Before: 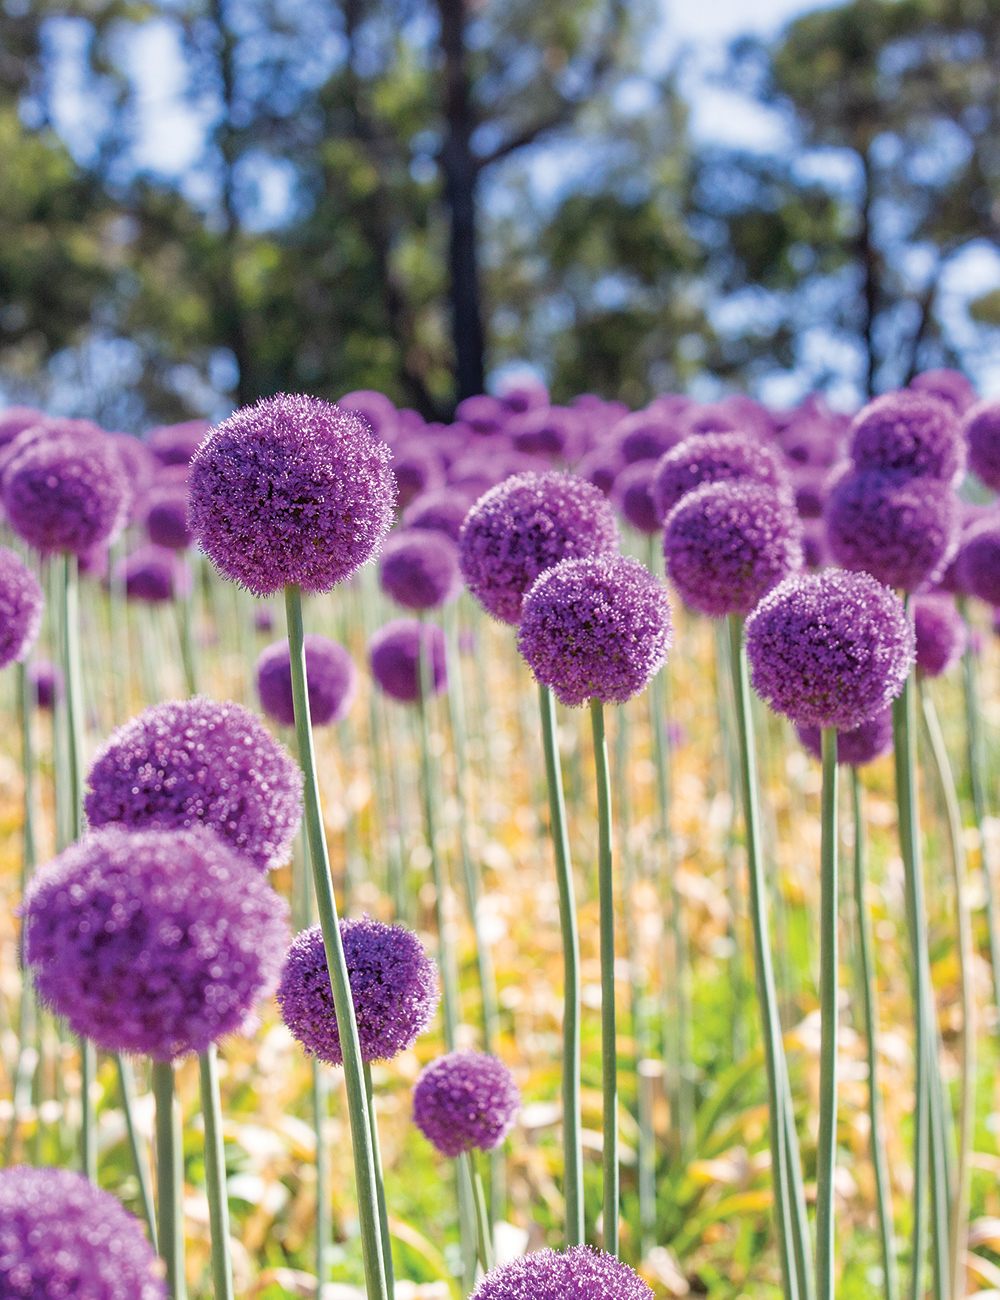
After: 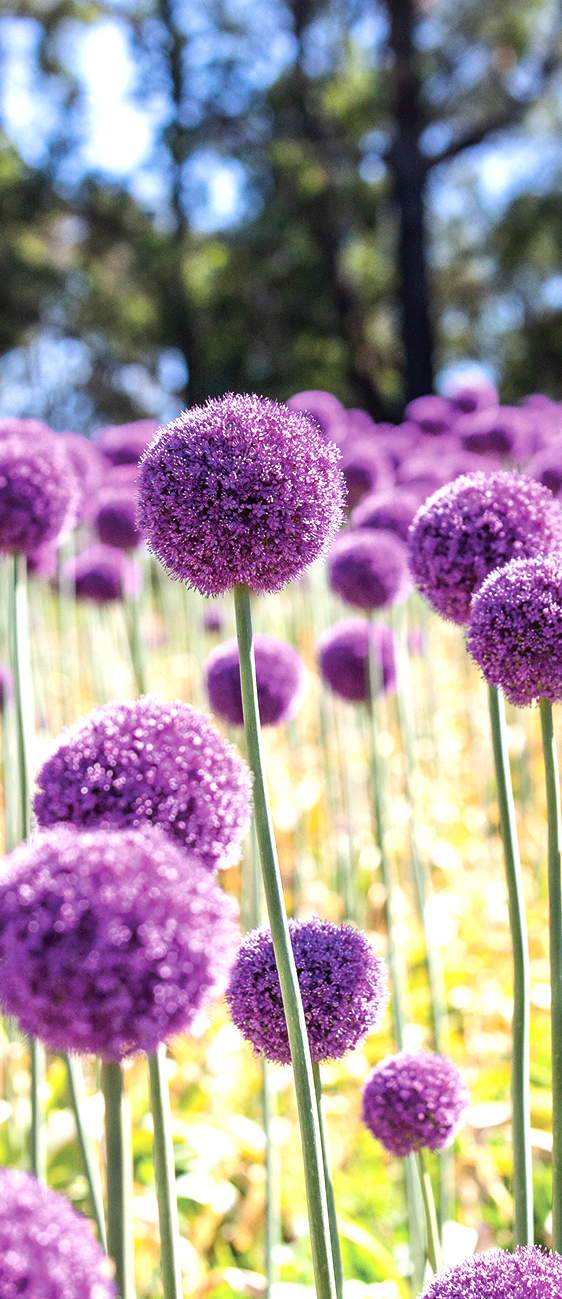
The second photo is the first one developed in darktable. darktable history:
crop: left 5.114%, right 38.589%
tone equalizer: -8 EV -0.75 EV, -7 EV -0.7 EV, -6 EV -0.6 EV, -5 EV -0.4 EV, -3 EV 0.4 EV, -2 EV 0.6 EV, -1 EV 0.7 EV, +0 EV 0.75 EV, edges refinement/feathering 500, mask exposure compensation -1.57 EV, preserve details no
